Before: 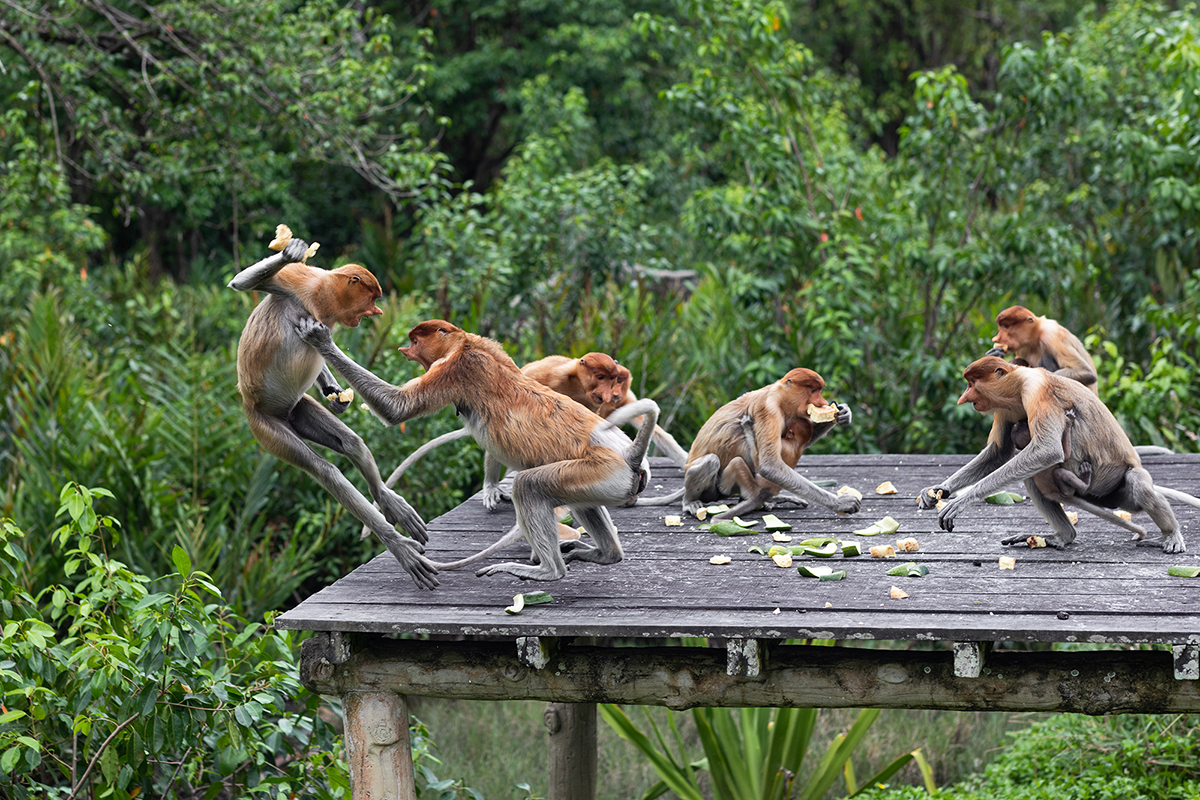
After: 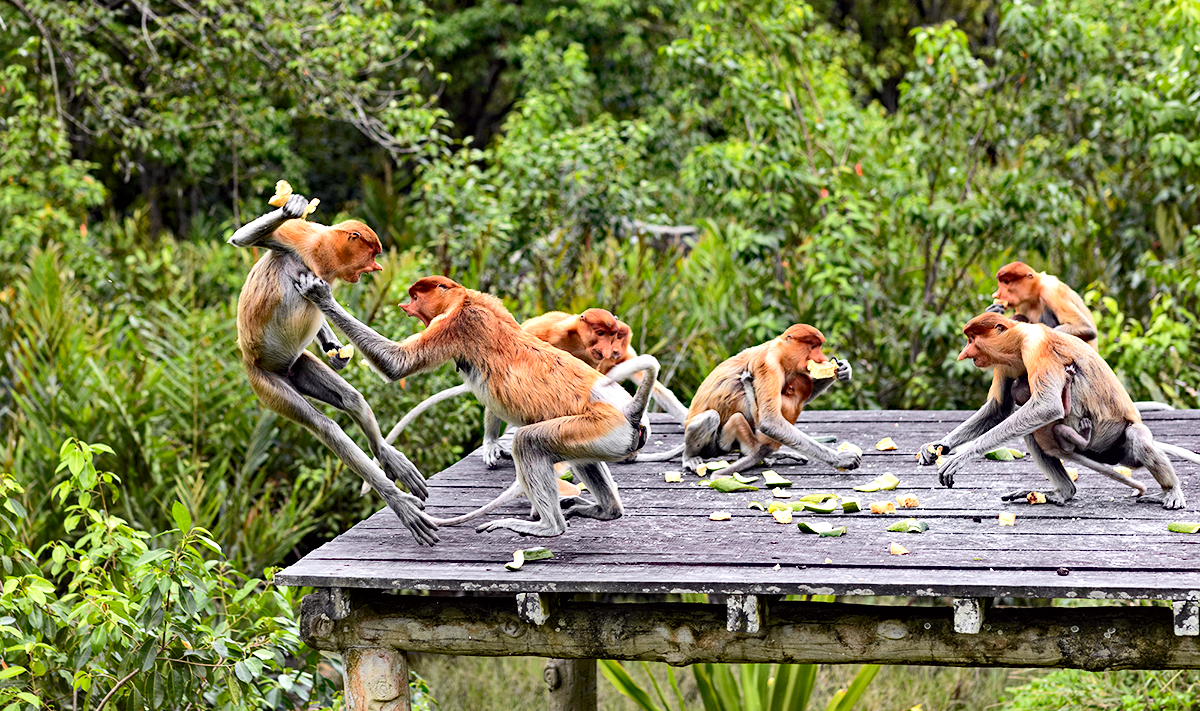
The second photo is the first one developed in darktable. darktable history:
haze removal: strength 0.524, distance 0.92, adaptive false
crop and rotate: top 5.513%, bottom 5.609%
exposure: black level correction 0.001, exposure 0.499 EV, compensate exposure bias true, compensate highlight preservation false
tone curve: curves: ch0 [(0, 0) (0.239, 0.248) (0.508, 0.606) (0.828, 0.878) (1, 1)]; ch1 [(0, 0) (0.401, 0.42) (0.442, 0.47) (0.492, 0.498) (0.511, 0.516) (0.555, 0.586) (0.681, 0.739) (1, 1)]; ch2 [(0, 0) (0.411, 0.433) (0.5, 0.504) (0.545, 0.574) (1, 1)], color space Lab, independent channels, preserve colors none
